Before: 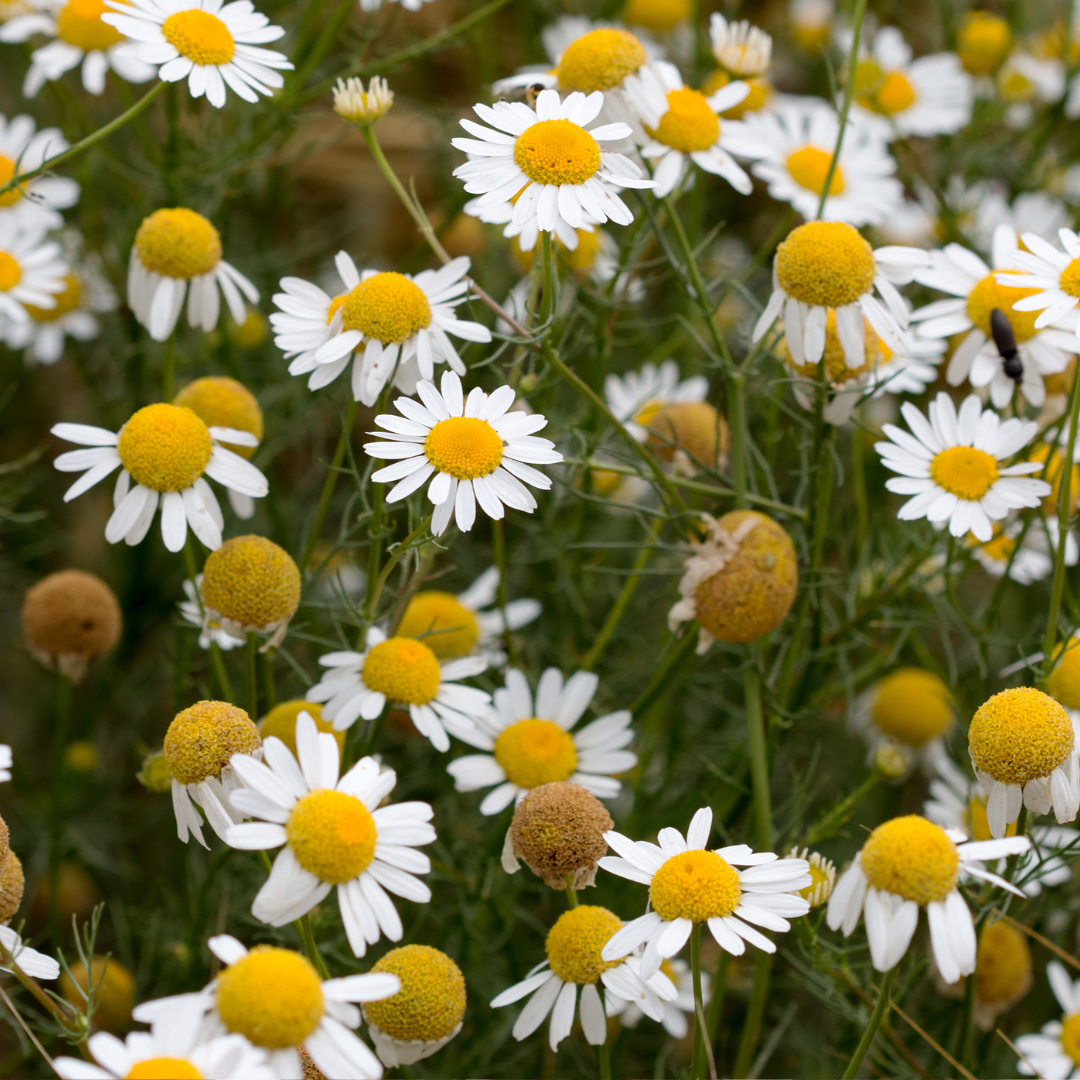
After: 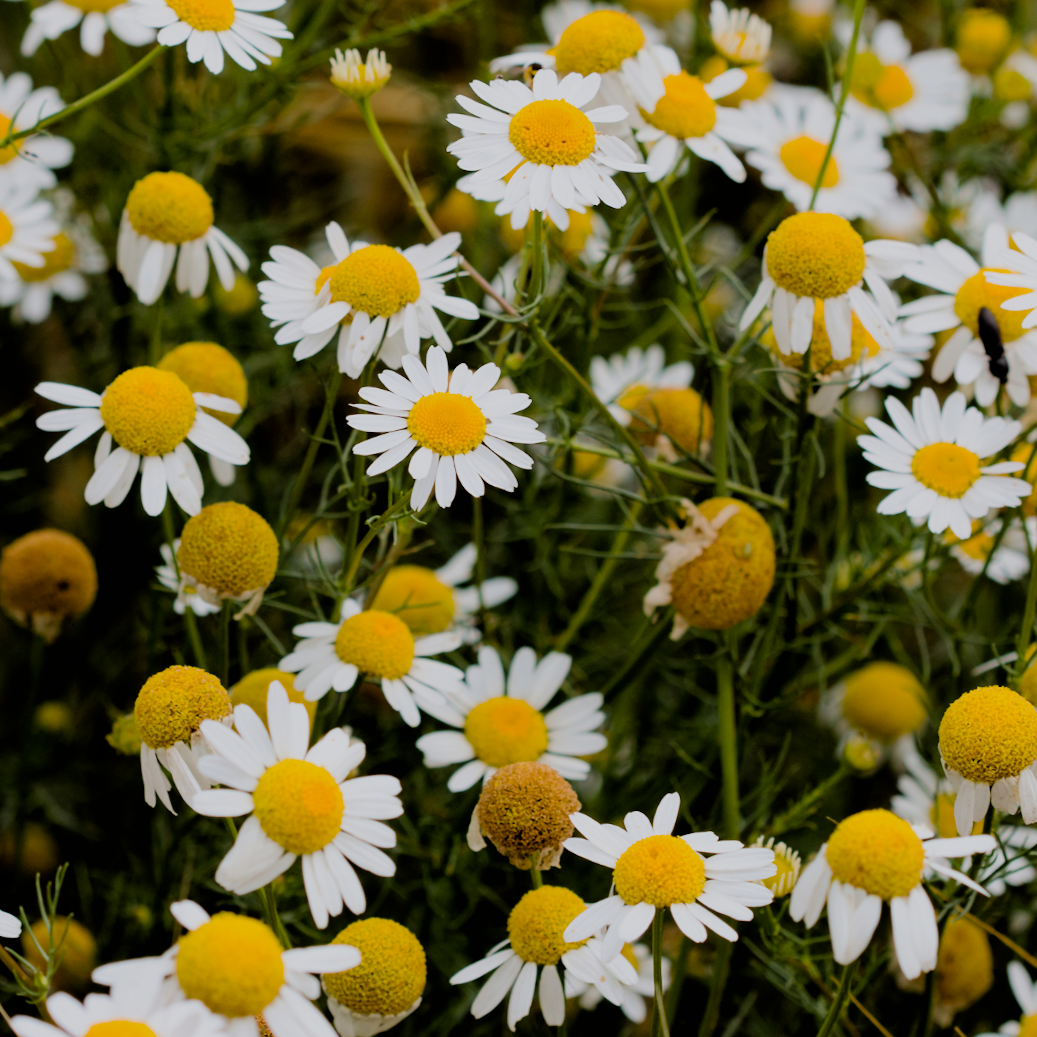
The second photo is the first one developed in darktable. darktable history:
crop and rotate: angle -2.38°
filmic rgb: black relative exposure -4.14 EV, white relative exposure 5.1 EV, hardness 2.11, contrast 1.165
color balance rgb: perceptual saturation grading › global saturation 25%, global vibrance 20%
tone equalizer: on, module defaults
